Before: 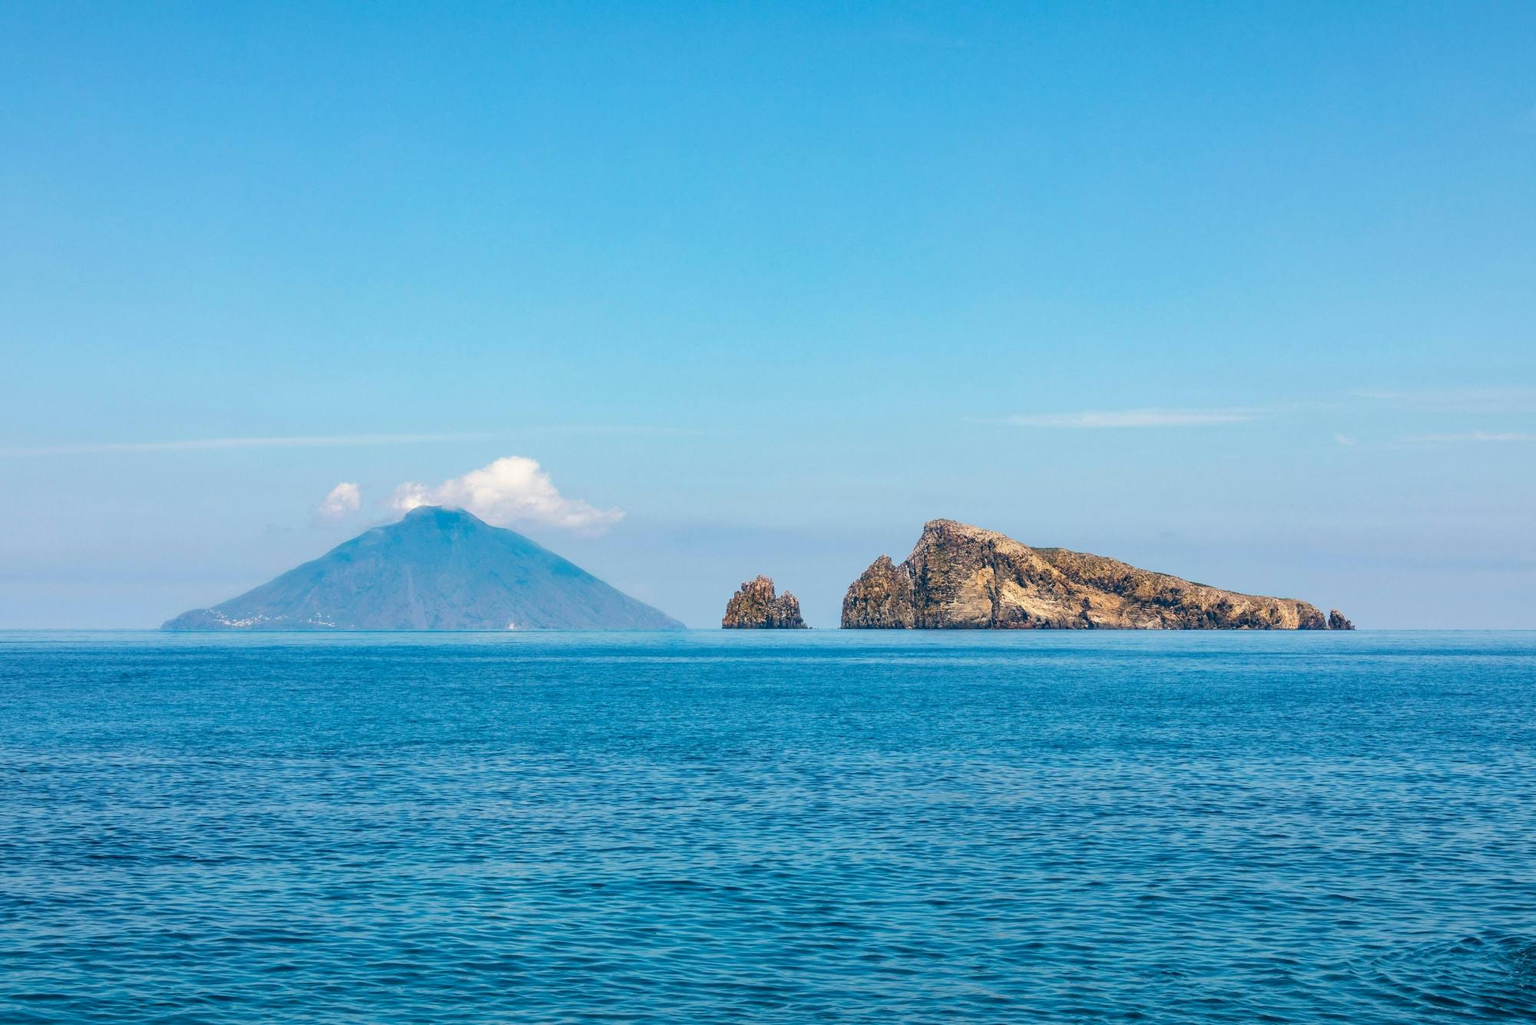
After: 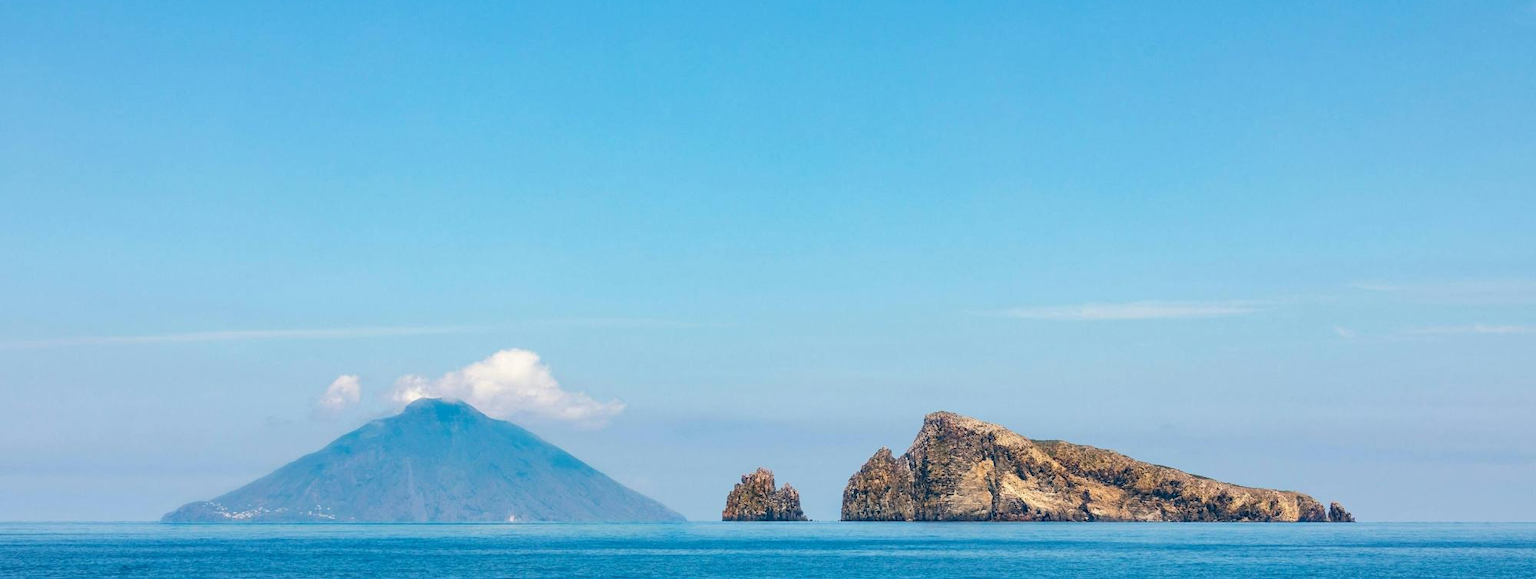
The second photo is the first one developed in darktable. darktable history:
crop and rotate: top 10.56%, bottom 32.811%
